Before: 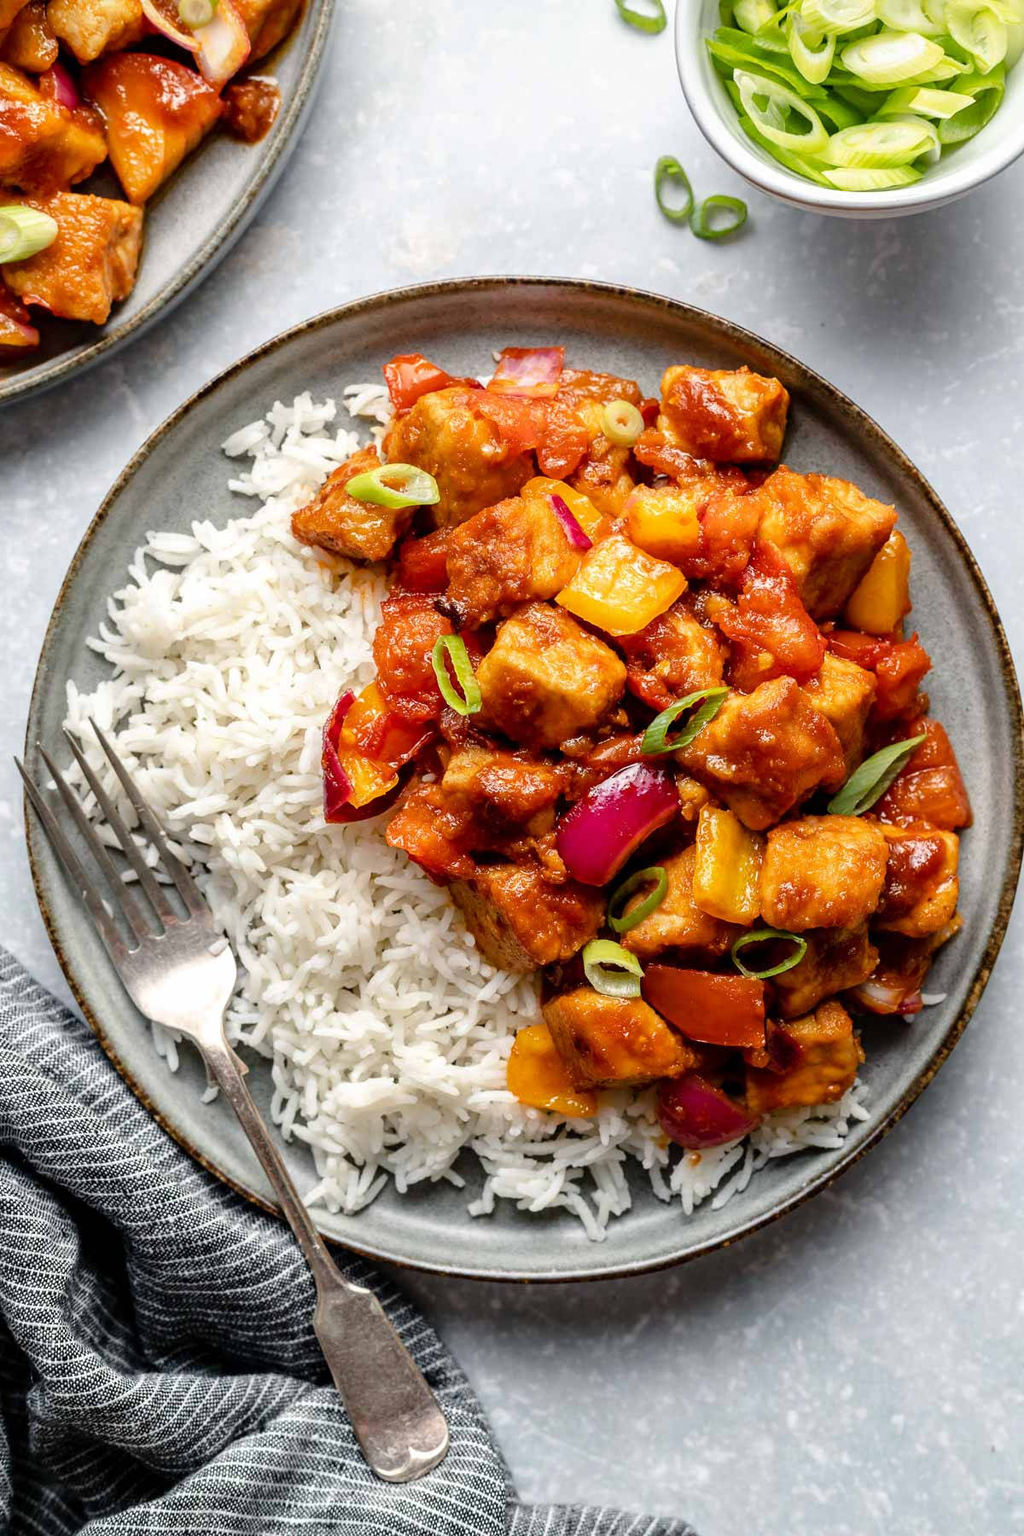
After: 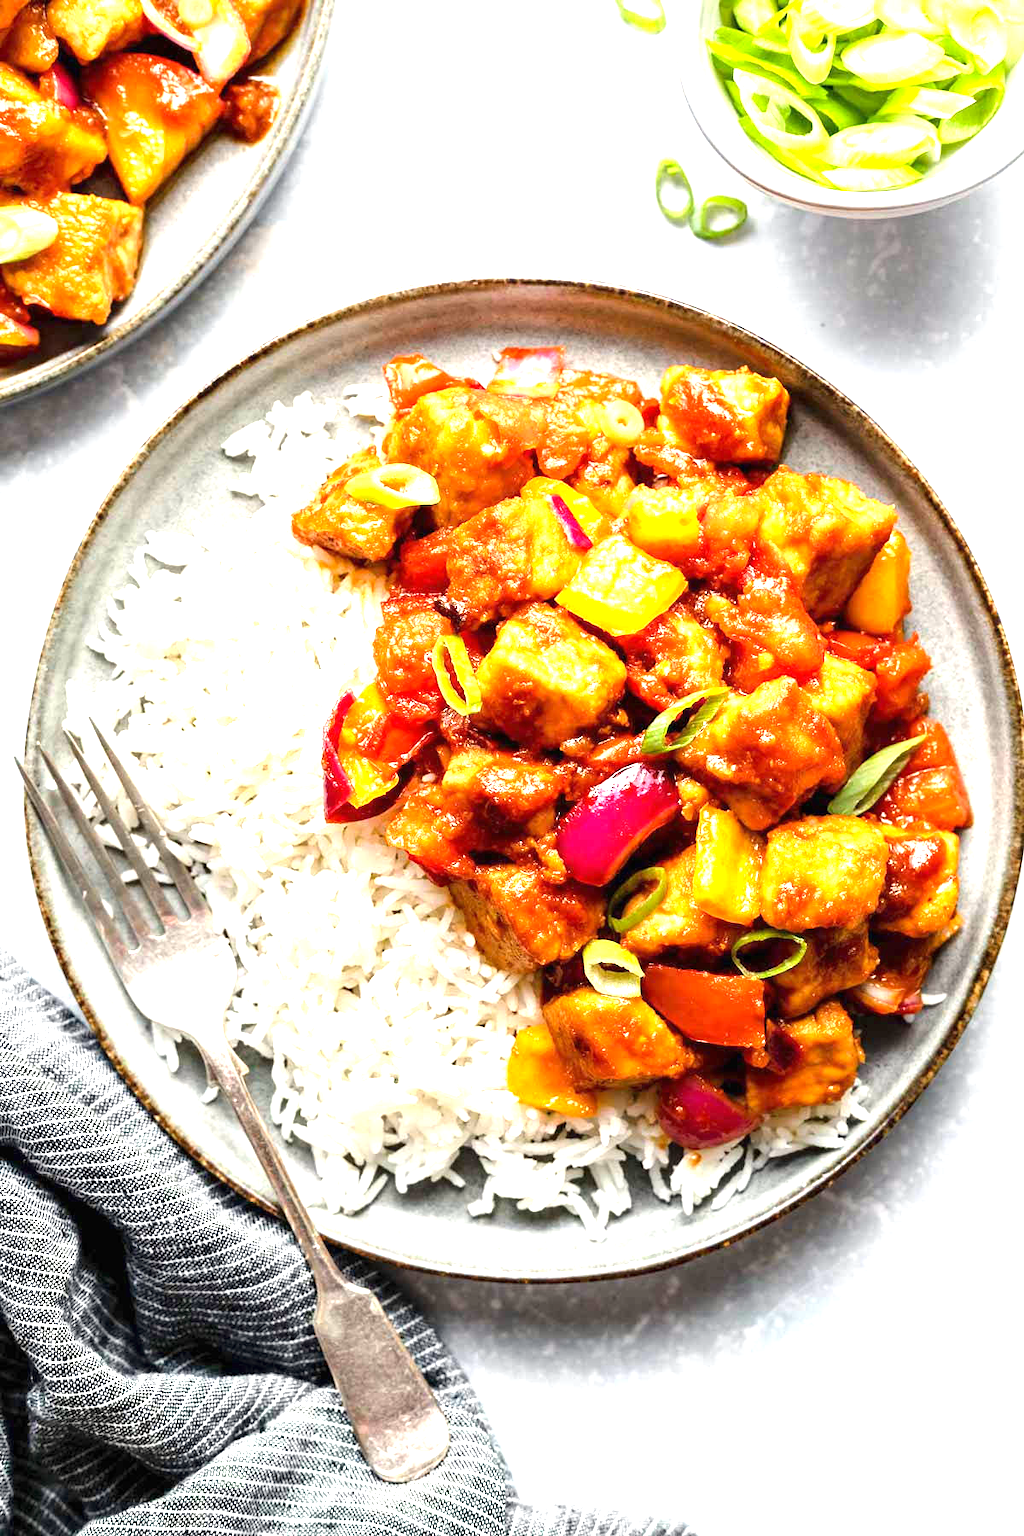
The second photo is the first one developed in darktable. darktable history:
exposure: black level correction 0, exposure 1.507 EV, compensate highlight preservation false
color correction: highlights b* 2.97
